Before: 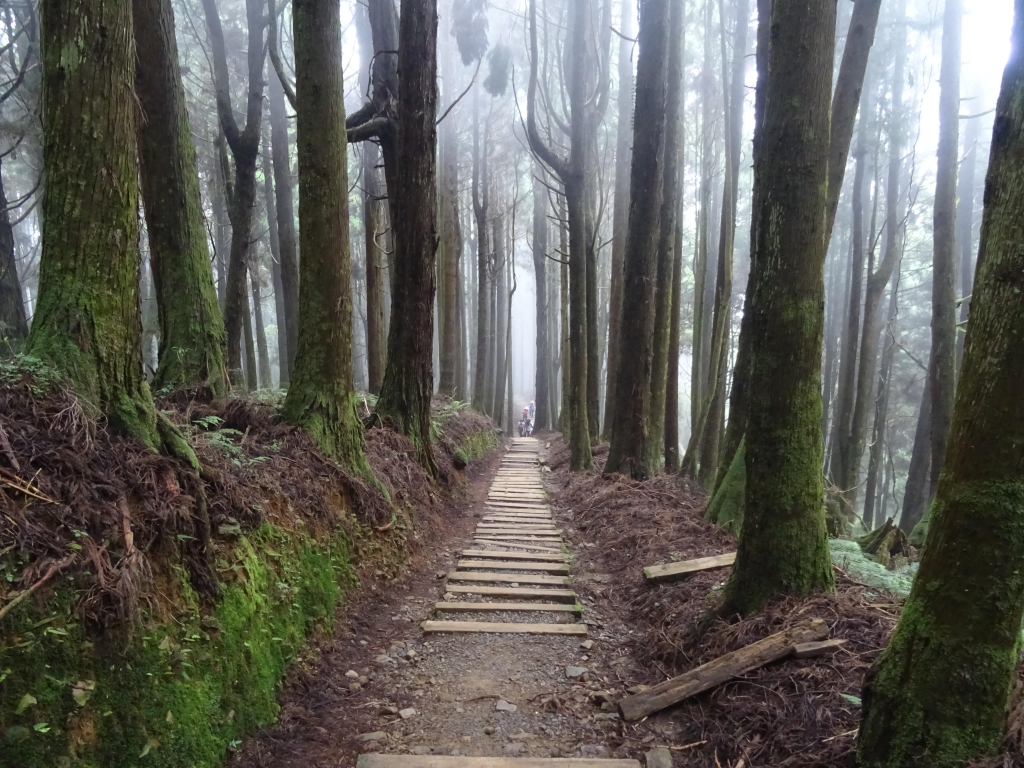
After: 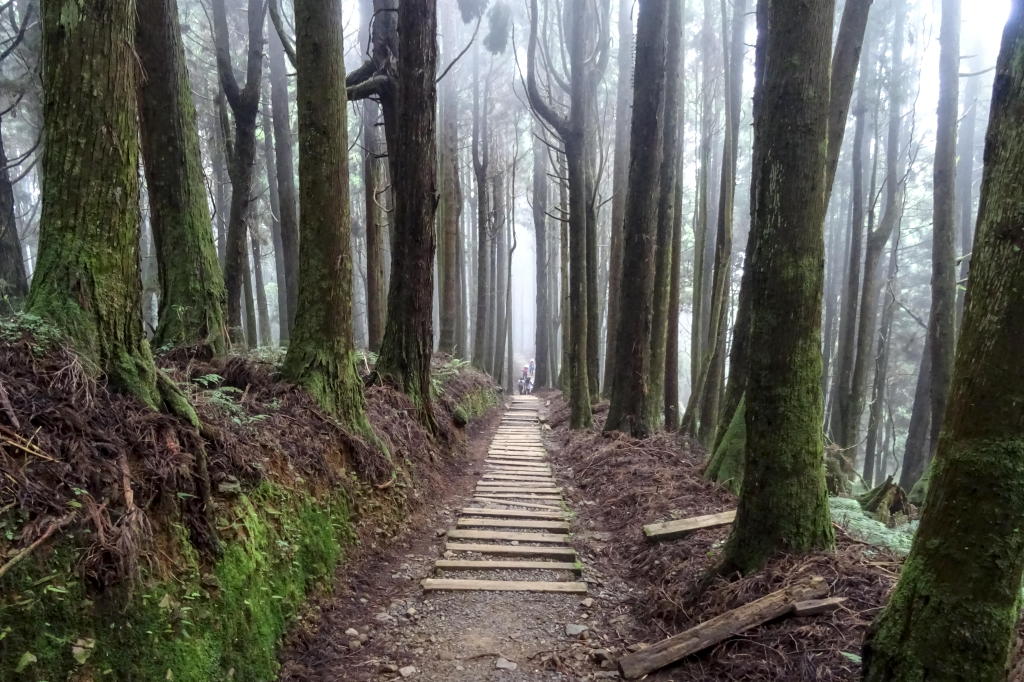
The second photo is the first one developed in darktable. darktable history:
crop and rotate: top 5.535%, bottom 5.646%
local contrast: detail 130%
